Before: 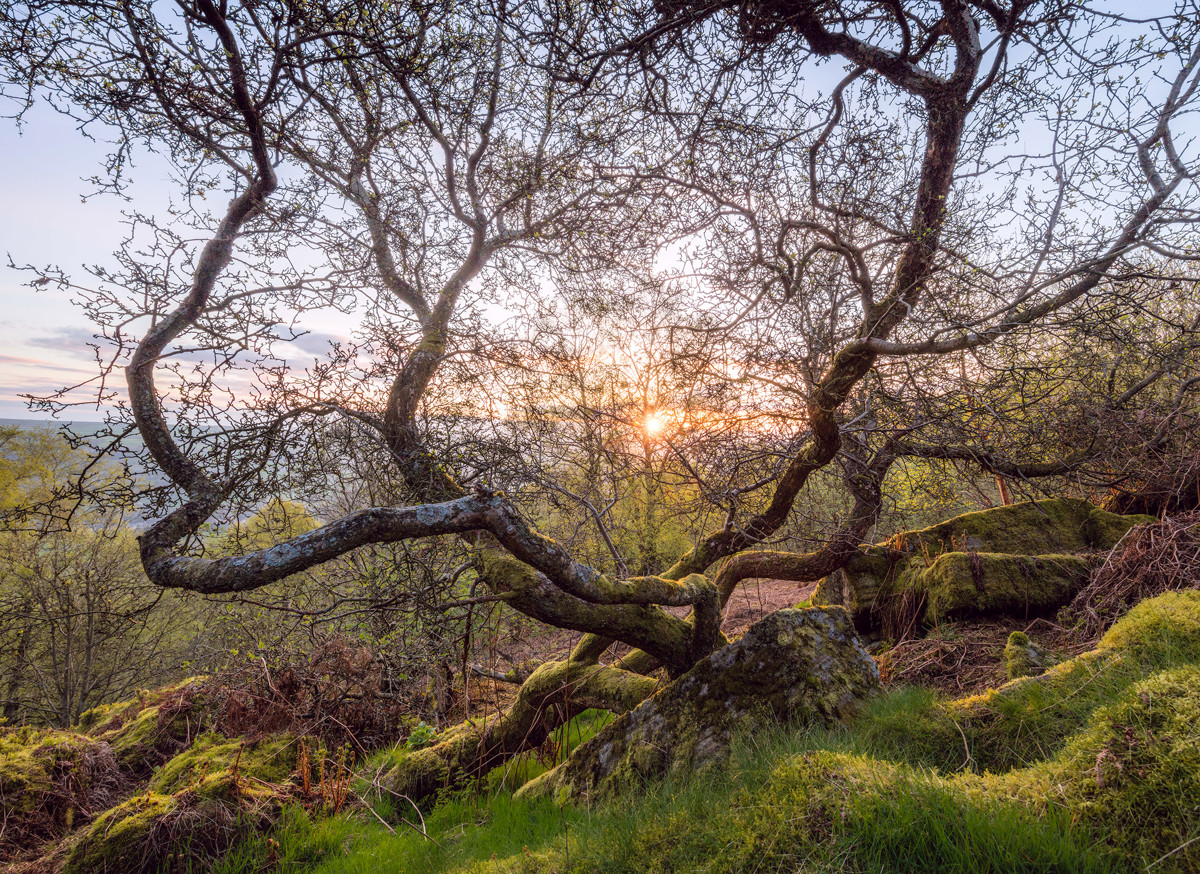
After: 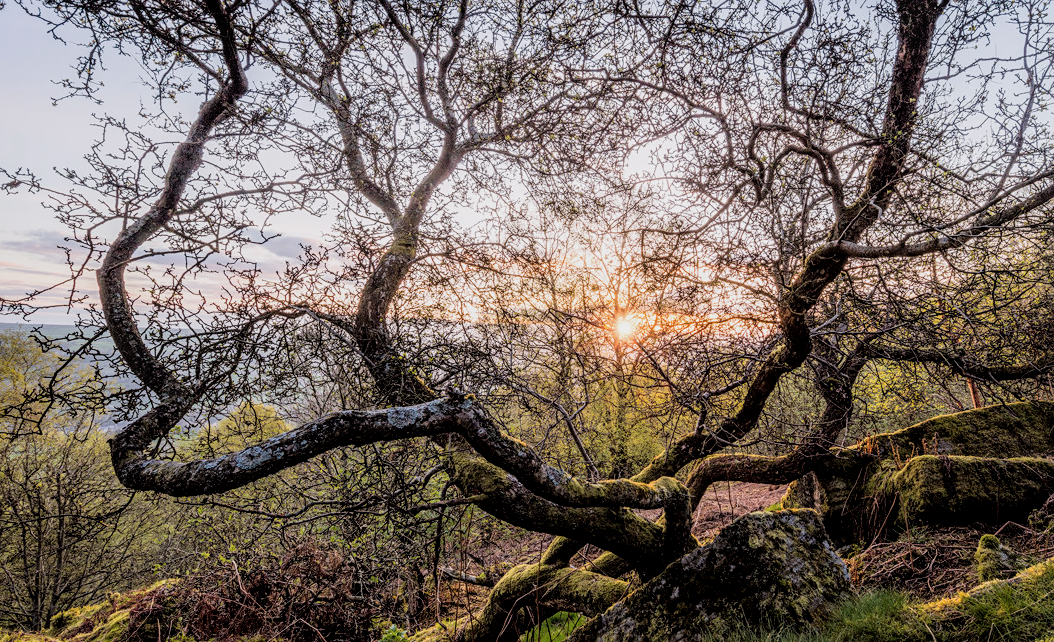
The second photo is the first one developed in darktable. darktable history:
crop and rotate: left 2.455%, top 11.287%, right 9.685%, bottom 15.158%
sharpen: amount 0.207
filmic rgb: black relative exposure -5.12 EV, white relative exposure 3.54 EV, hardness 3.17, contrast 1.184, highlights saturation mix -30%
local contrast: on, module defaults
